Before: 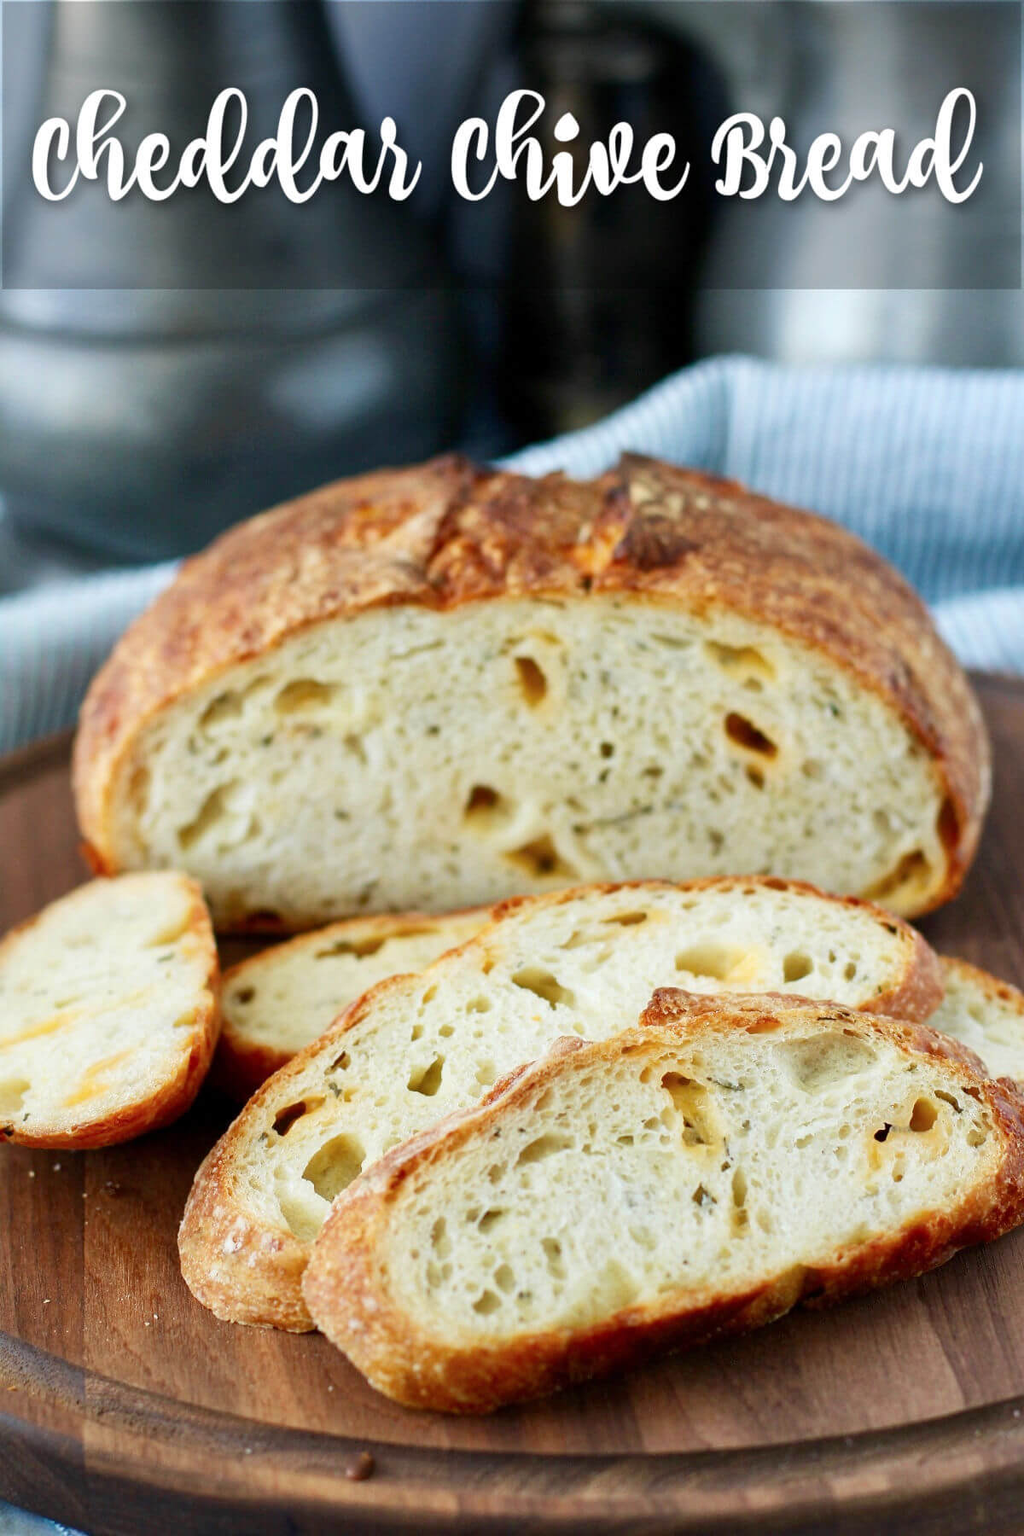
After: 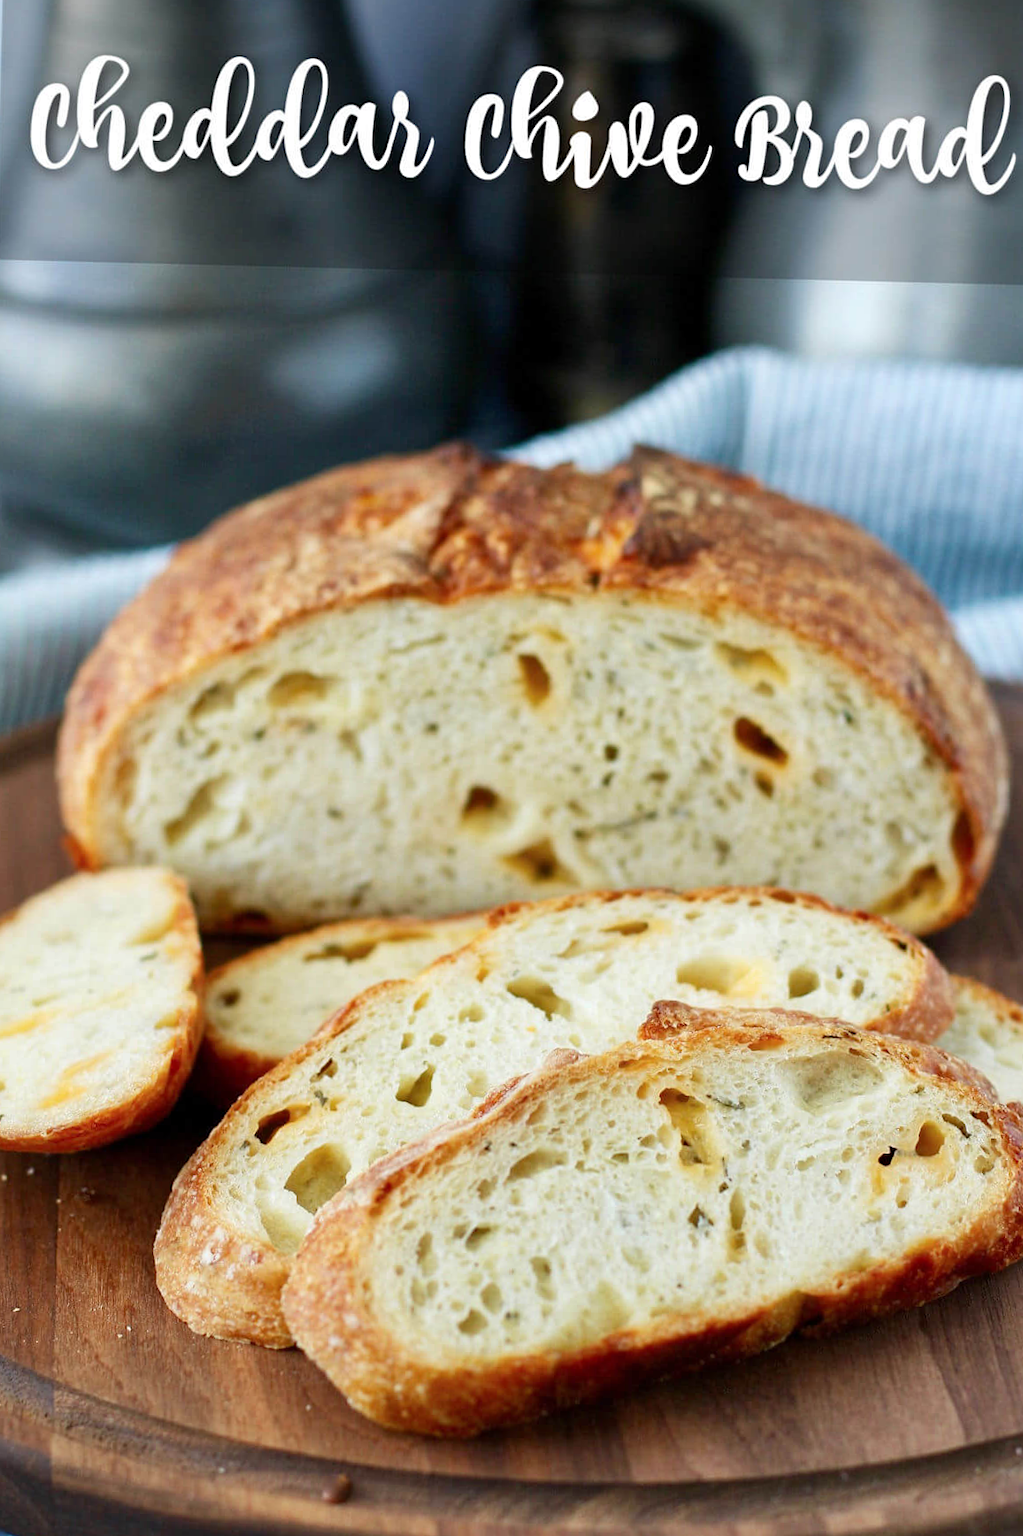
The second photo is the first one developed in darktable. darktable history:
sharpen: radius 5.282, amount 0.313, threshold 26.852
crop and rotate: angle -1.42°
